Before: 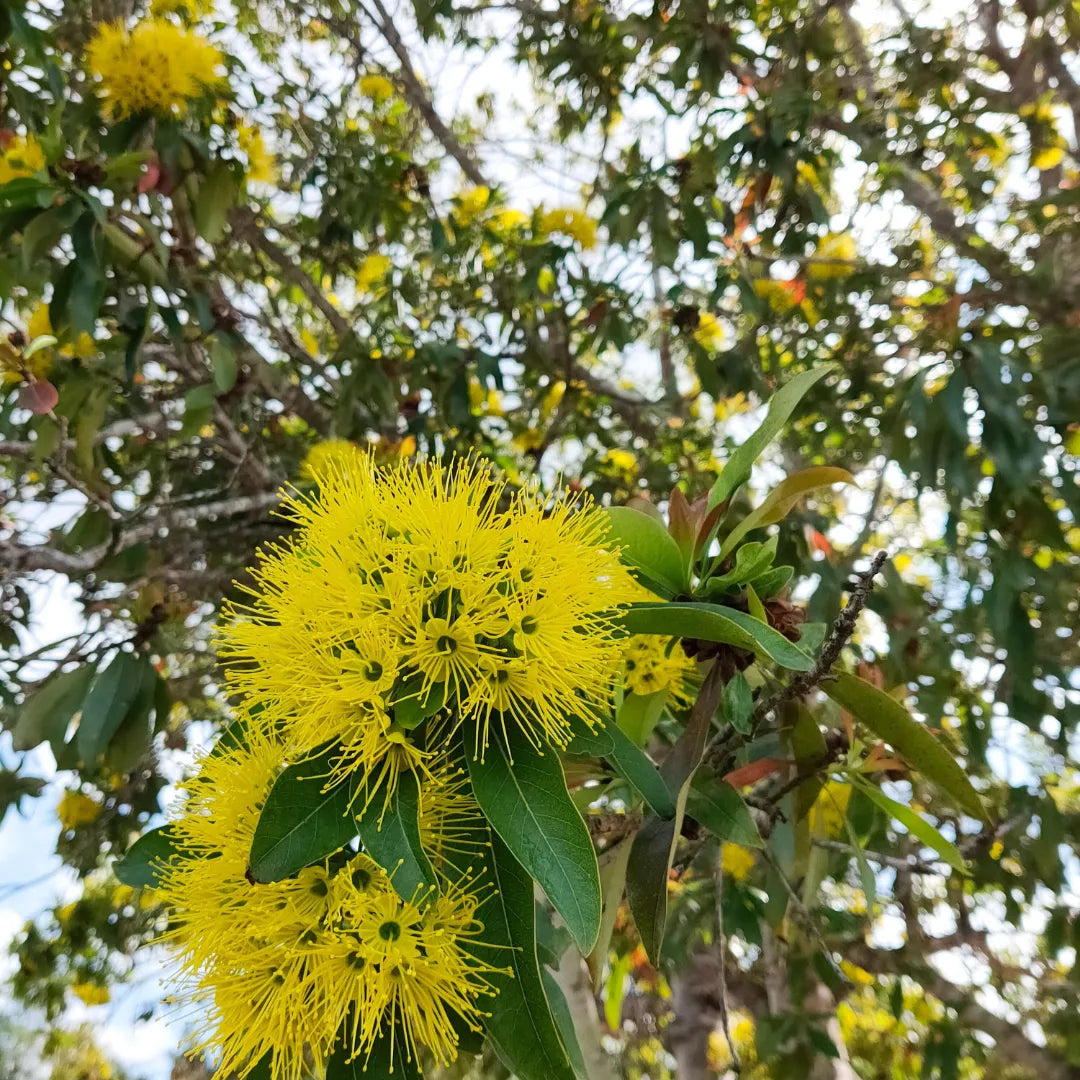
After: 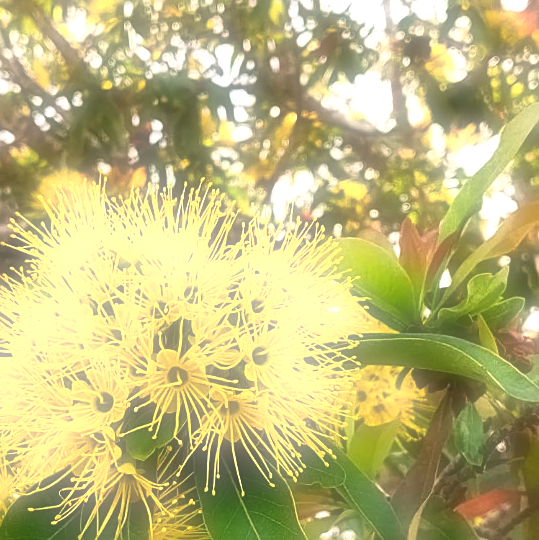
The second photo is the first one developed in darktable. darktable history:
white balance: red 1.127, blue 0.943
crop: left 25%, top 25%, right 25%, bottom 25%
exposure: black level correction 0, exposure 1.1 EV, compensate exposure bias true, compensate highlight preservation false
sharpen: on, module defaults
soften: on, module defaults
